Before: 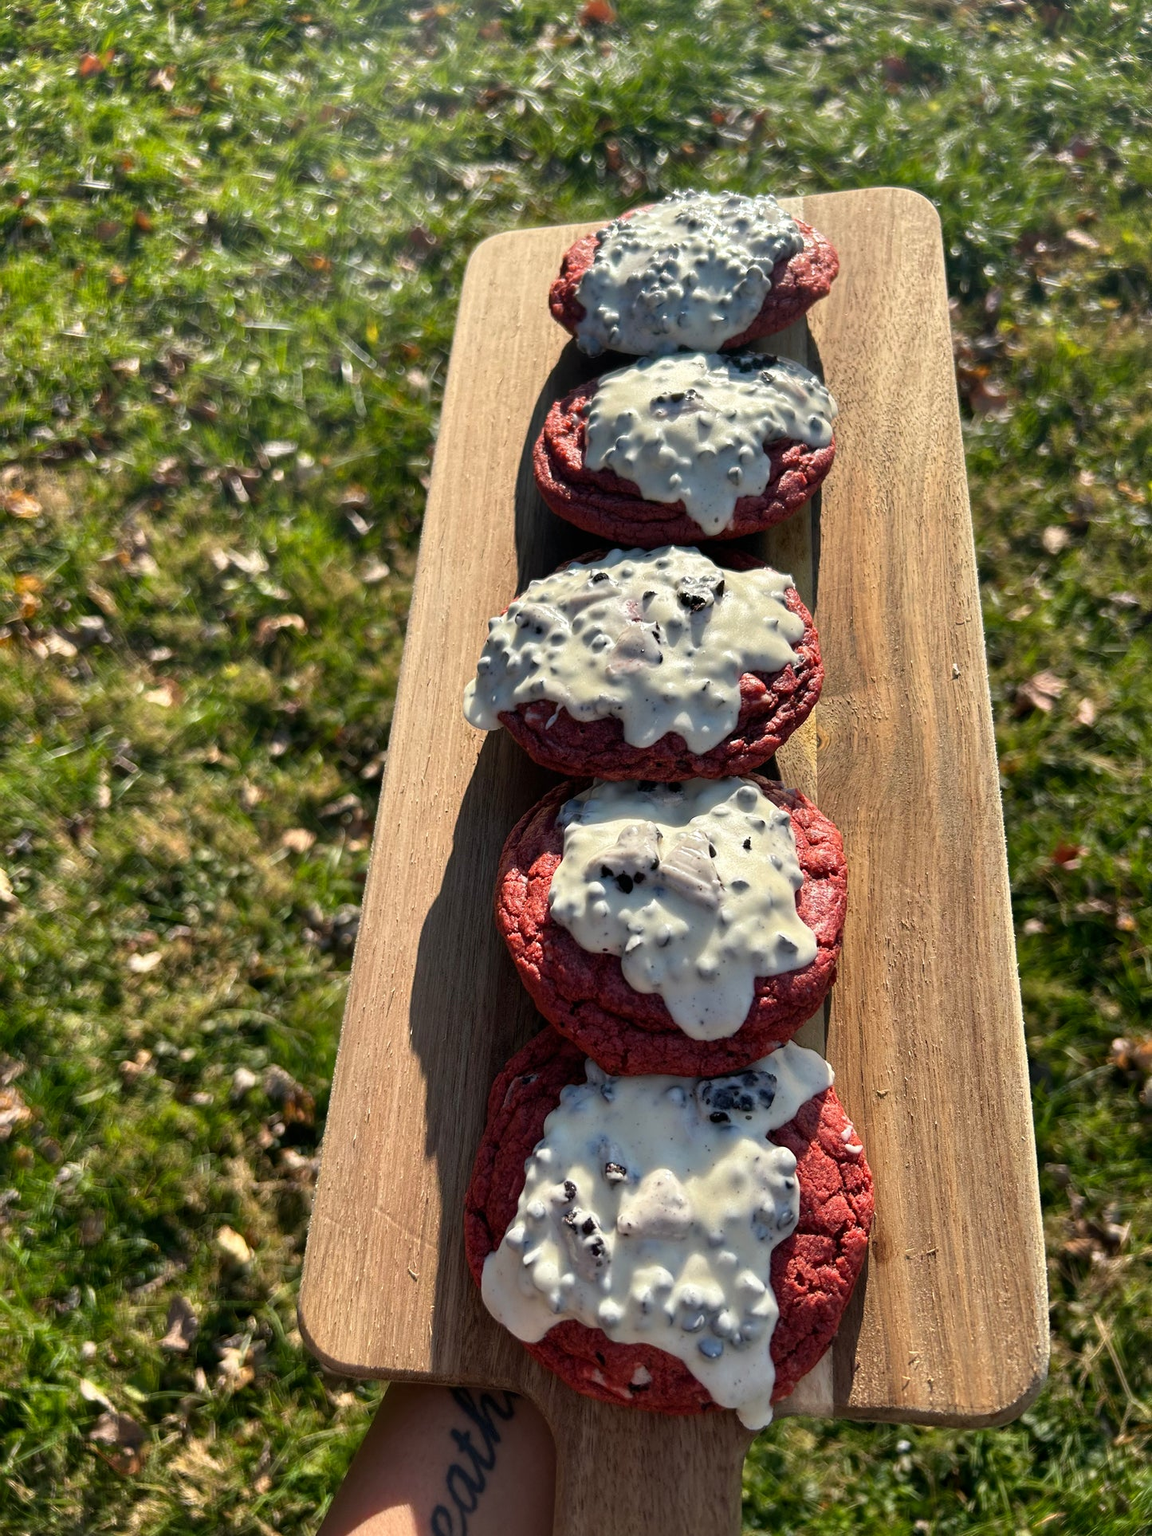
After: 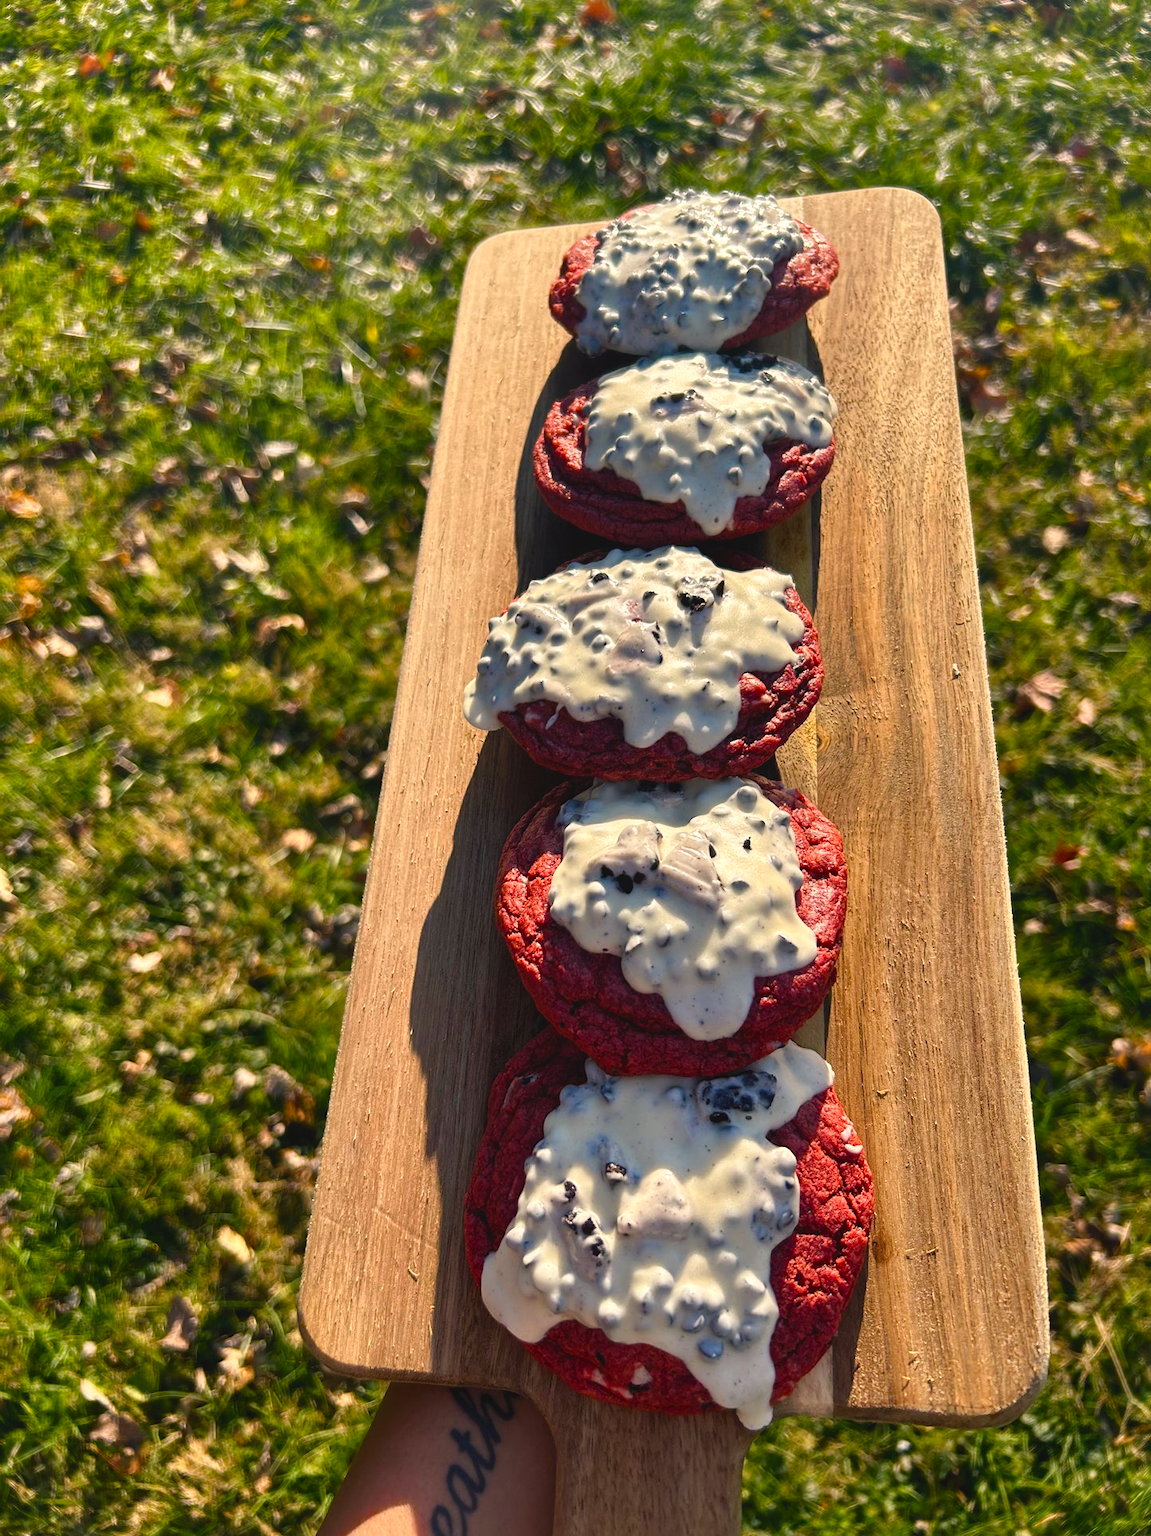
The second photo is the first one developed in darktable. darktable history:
local contrast: mode bilateral grid, contrast 20, coarseness 50, detail 120%, midtone range 0.2
color balance rgb: shadows lift › chroma 2%, shadows lift › hue 247.2°, power › chroma 0.3%, power › hue 25.2°, highlights gain › chroma 3%, highlights gain › hue 60°, global offset › luminance 0.75%, perceptual saturation grading › global saturation 20%, perceptual saturation grading › highlights -20%, perceptual saturation grading › shadows 30%, global vibrance 20%
